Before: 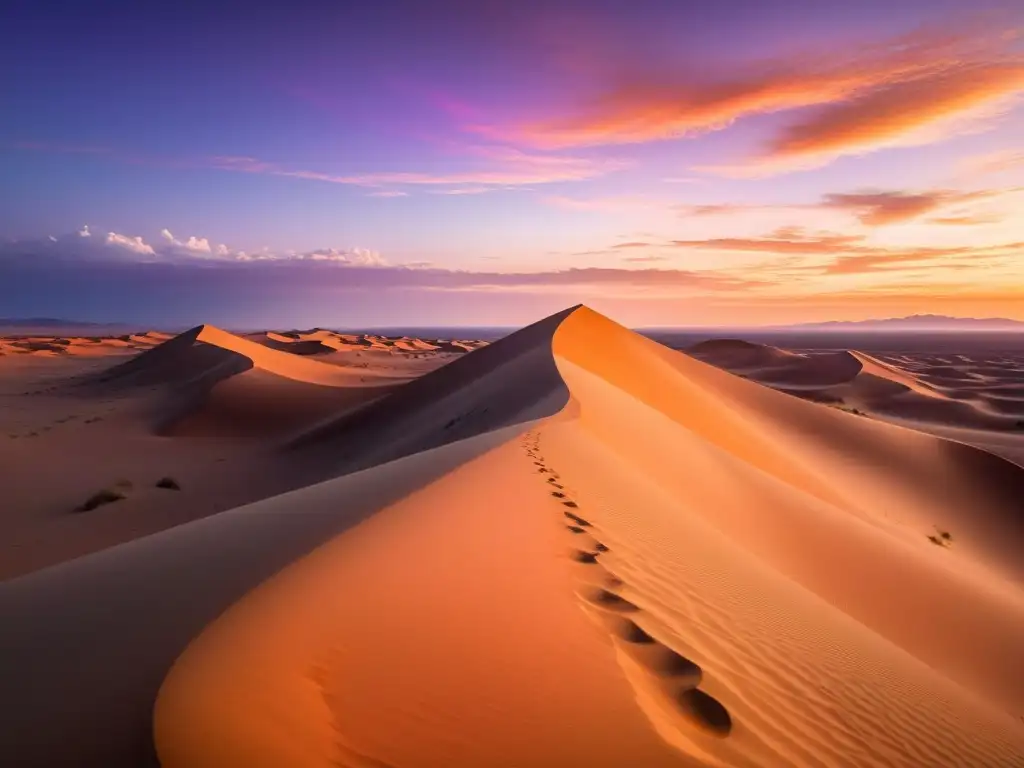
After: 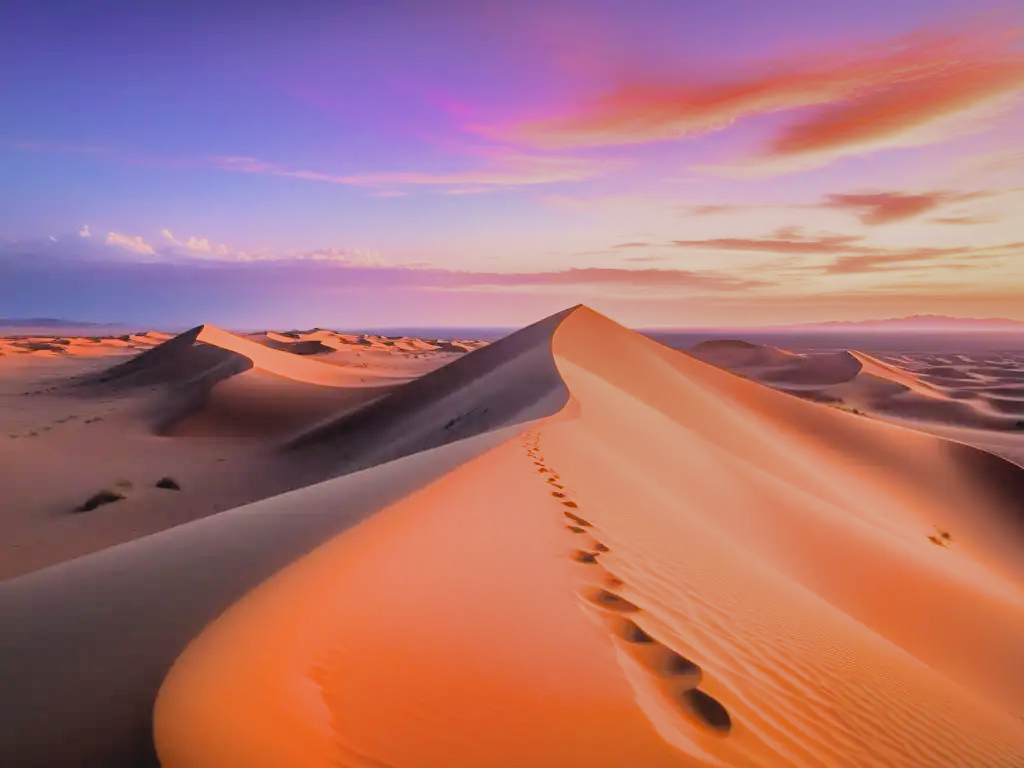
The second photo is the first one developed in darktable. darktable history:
filmic rgb: middle gray luminance 29.09%, black relative exposure -10.38 EV, white relative exposure 5.49 EV, threshold 2.98 EV, target black luminance 0%, hardness 3.96, latitude 2.52%, contrast 1.128, highlights saturation mix 6.11%, shadows ↔ highlights balance 15.56%, color science v6 (2022), enable highlight reconstruction true
exposure: exposure 1.218 EV, compensate exposure bias true, compensate highlight preservation false
contrast brightness saturation: contrast -0.093, saturation -0.1
shadows and highlights: shadows 25.73, highlights -69.66
